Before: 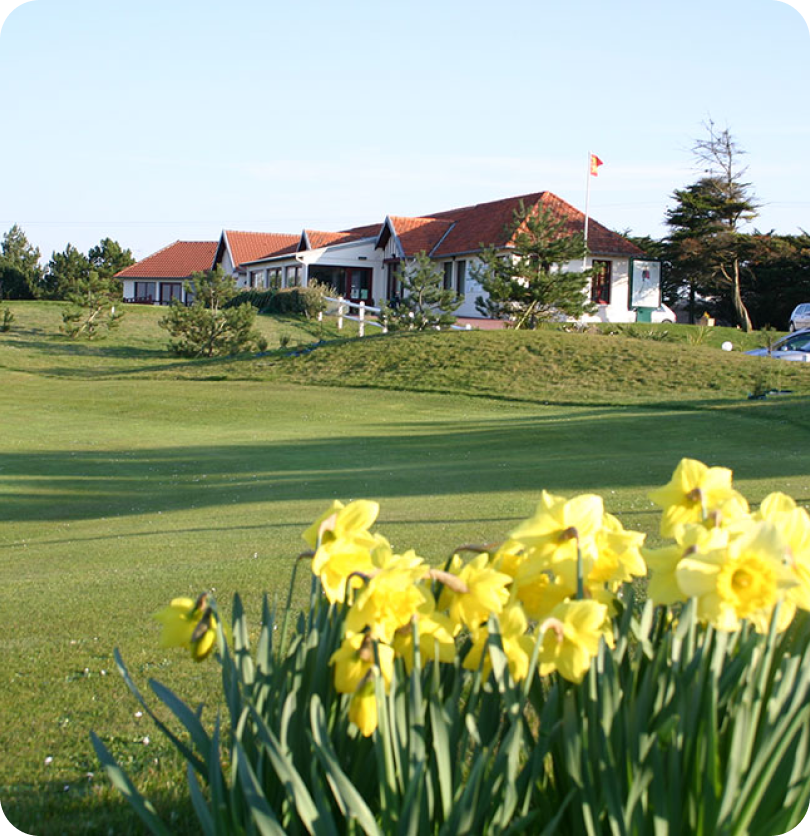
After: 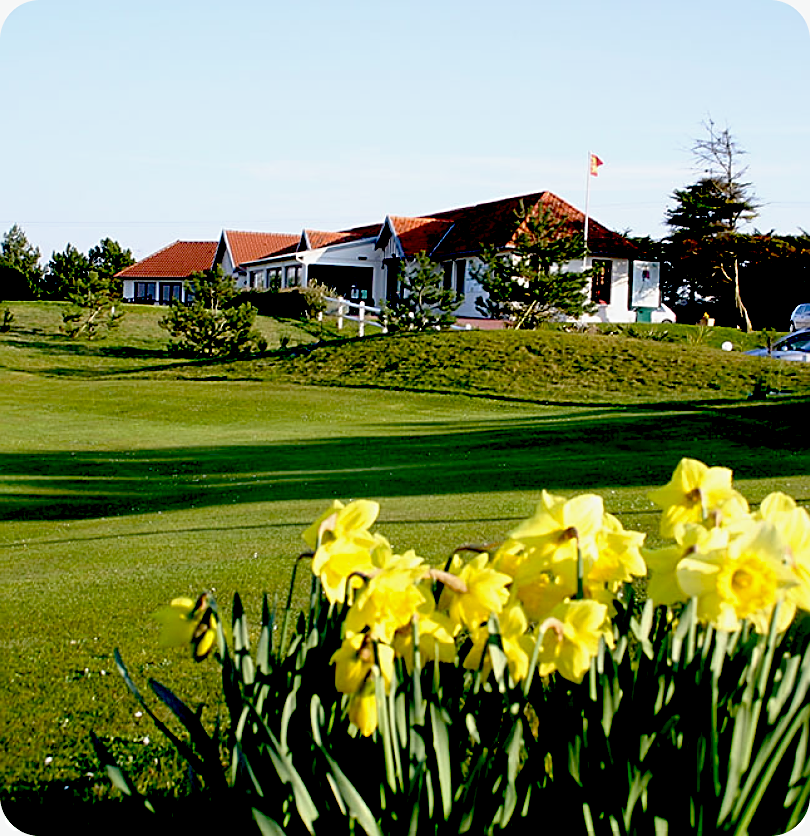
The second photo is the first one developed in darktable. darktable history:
sharpen: on, module defaults
exposure: black level correction 0.098, exposure -0.091 EV, compensate highlight preservation false
haze removal: strength -0.099, compatibility mode true, adaptive false
